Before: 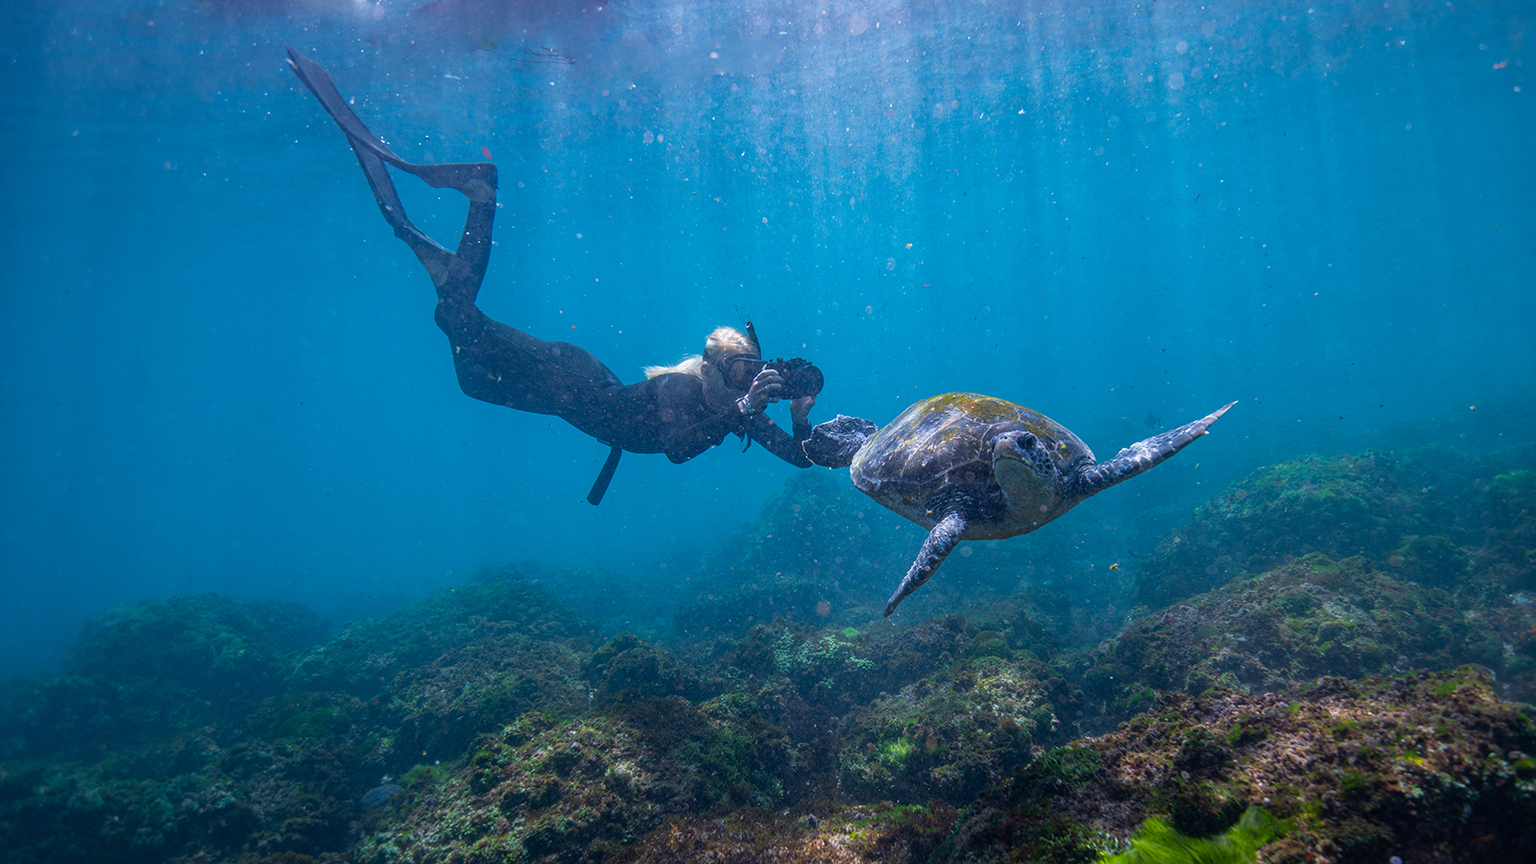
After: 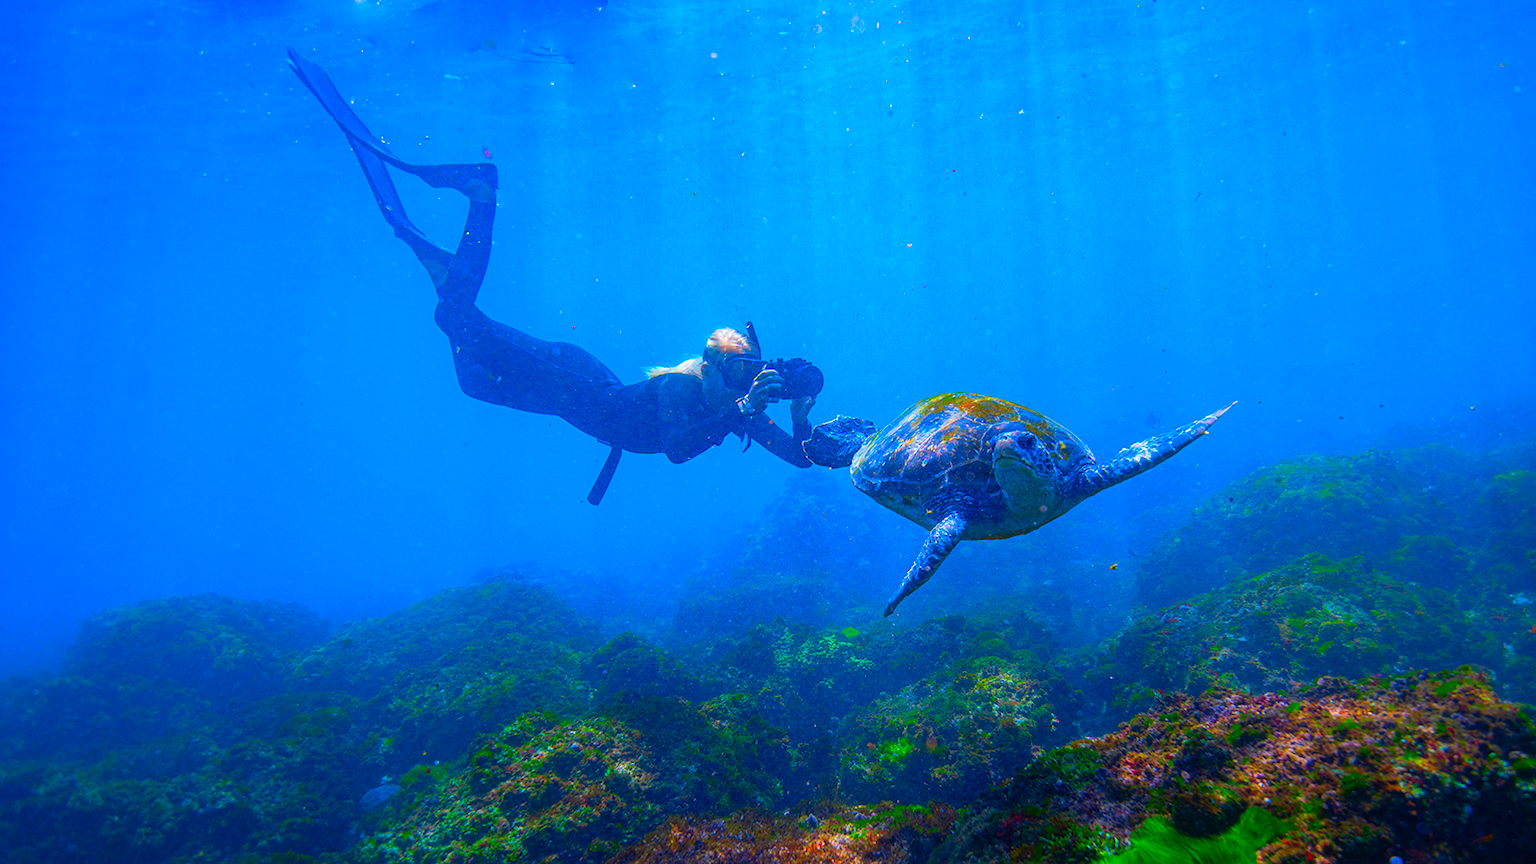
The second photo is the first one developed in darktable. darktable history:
color correction: highlights b* 0.064, saturation 2.98
